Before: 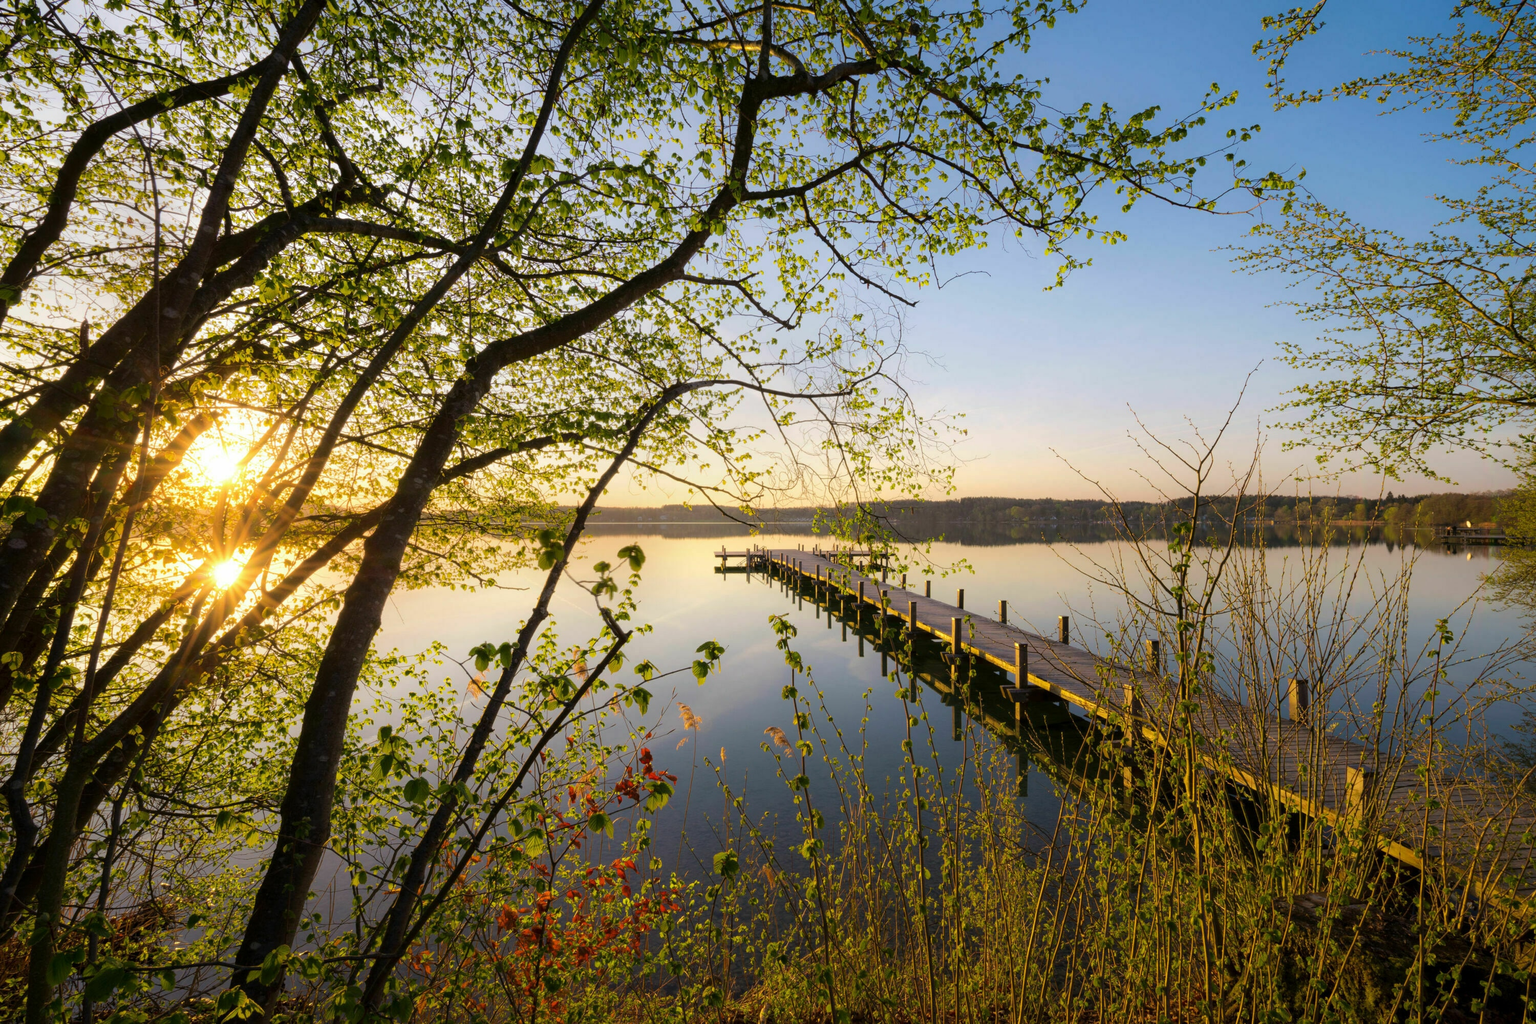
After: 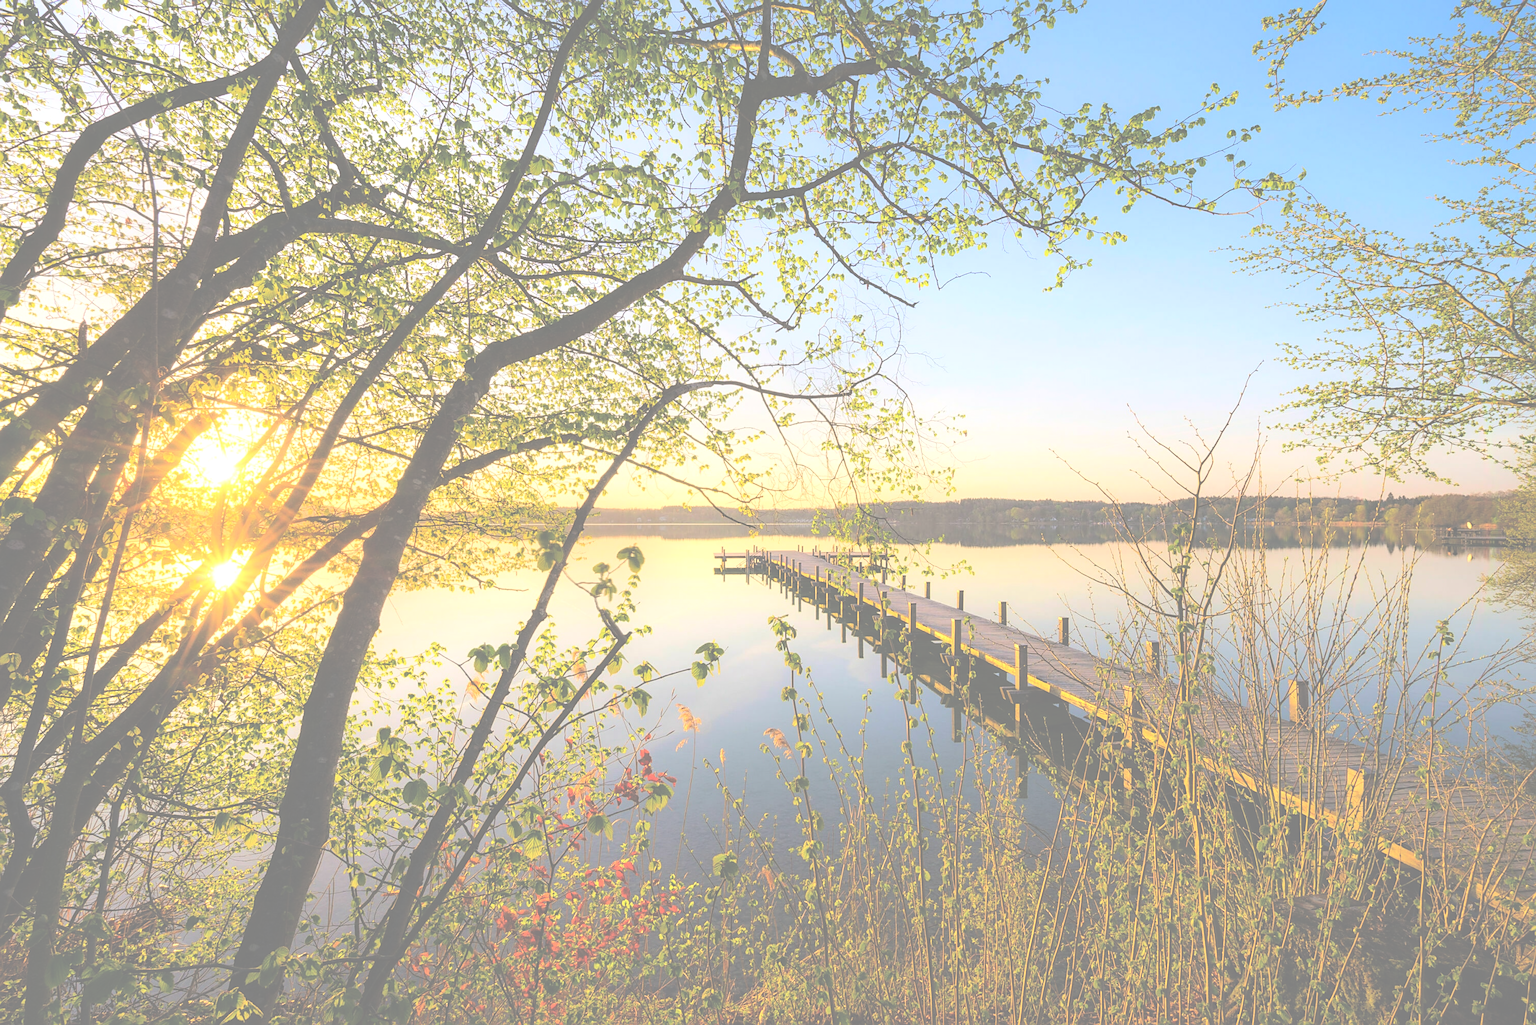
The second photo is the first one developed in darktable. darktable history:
local contrast: on, module defaults
tone equalizer: edges refinement/feathering 500, mask exposure compensation -1.57 EV, preserve details no
crop and rotate: left 0.147%, bottom 0.004%
exposure: black level correction -0.087, compensate highlight preservation false
sharpen: on, module defaults
tone curve: curves: ch0 [(0, 0) (0.003, 0) (0.011, 0.001) (0.025, 0.003) (0.044, 0.005) (0.069, 0.013) (0.1, 0.024) (0.136, 0.04) (0.177, 0.087) (0.224, 0.148) (0.277, 0.238) (0.335, 0.335) (0.399, 0.43) (0.468, 0.524) (0.543, 0.621) (0.623, 0.712) (0.709, 0.788) (0.801, 0.867) (0.898, 0.947) (1, 1)], color space Lab, linked channels, preserve colors none
contrast brightness saturation: contrast 0.097, brightness 0.293, saturation 0.139
